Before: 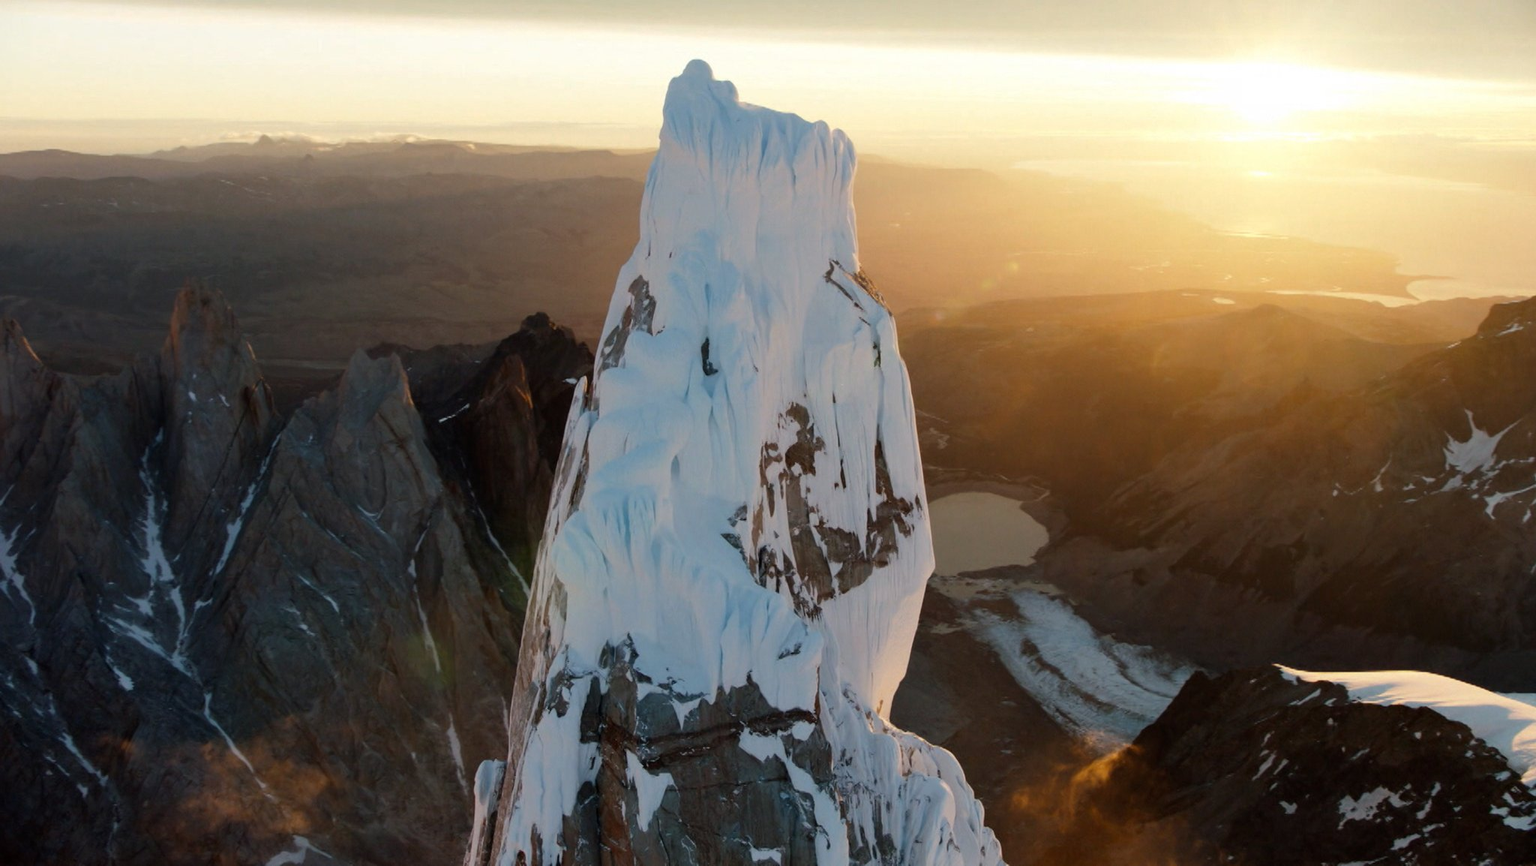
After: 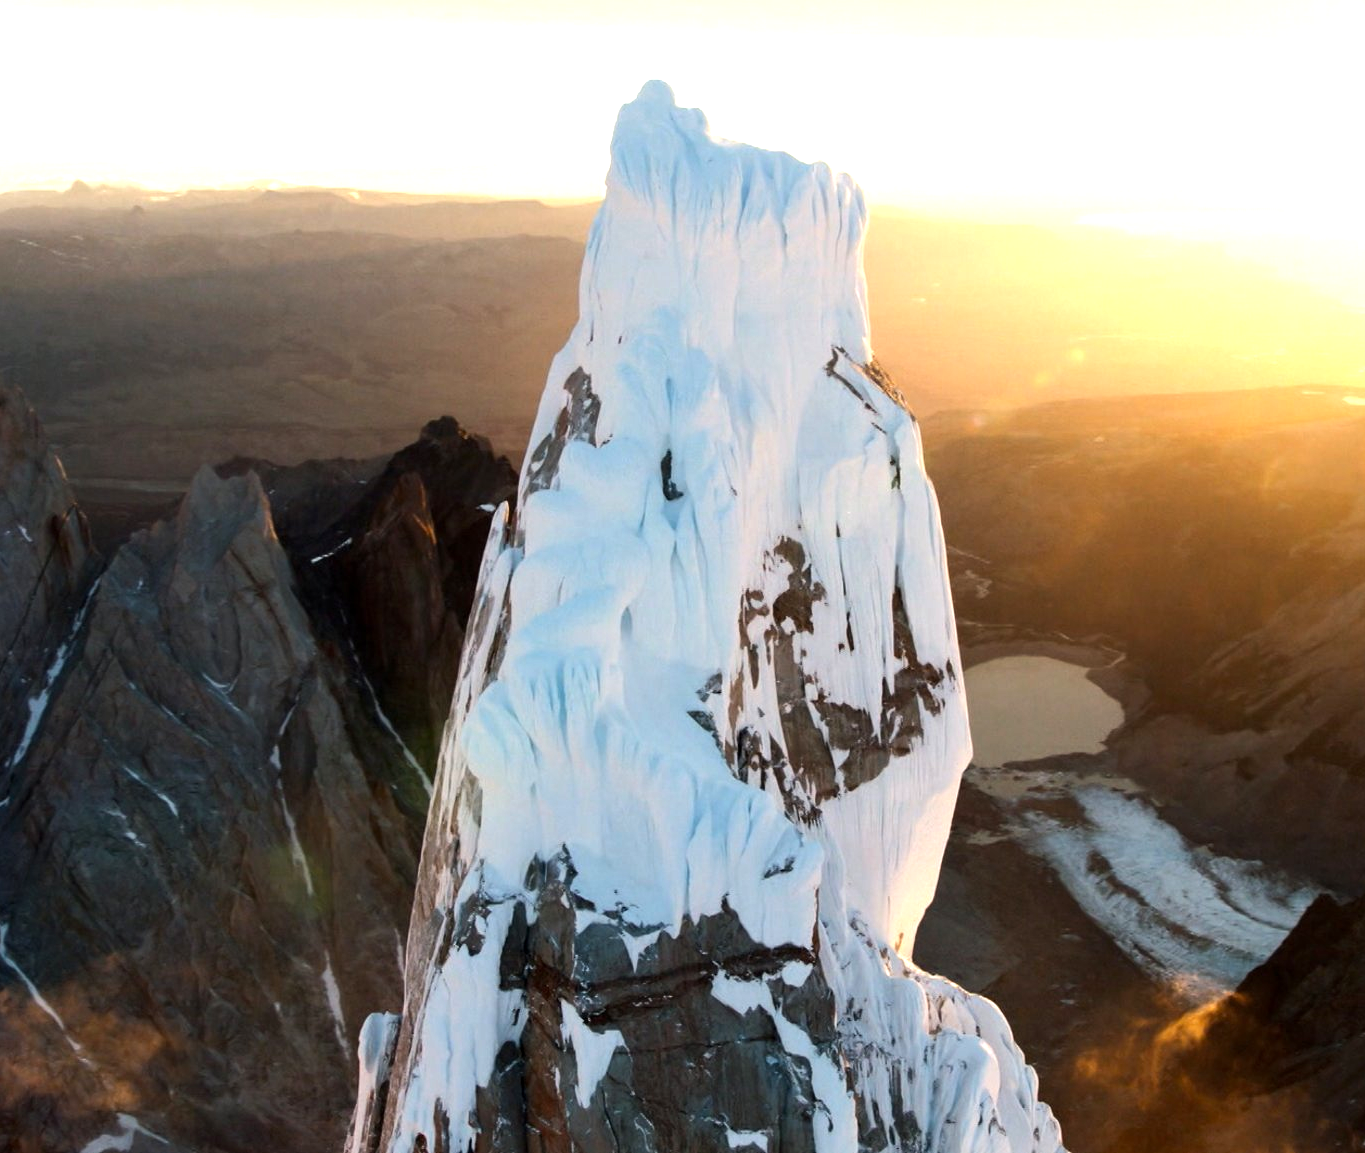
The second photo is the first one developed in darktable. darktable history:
tone equalizer: -8 EV -0.425 EV, -7 EV -0.424 EV, -6 EV -0.308 EV, -5 EV -0.206 EV, -3 EV 0.193 EV, -2 EV 0.36 EV, -1 EV 0.405 EV, +0 EV 0.386 EV, edges refinement/feathering 500, mask exposure compensation -1.57 EV, preserve details no
crop and rotate: left 13.418%, right 19.928%
exposure: black level correction 0.001, exposure 0.674 EV, compensate highlight preservation false
